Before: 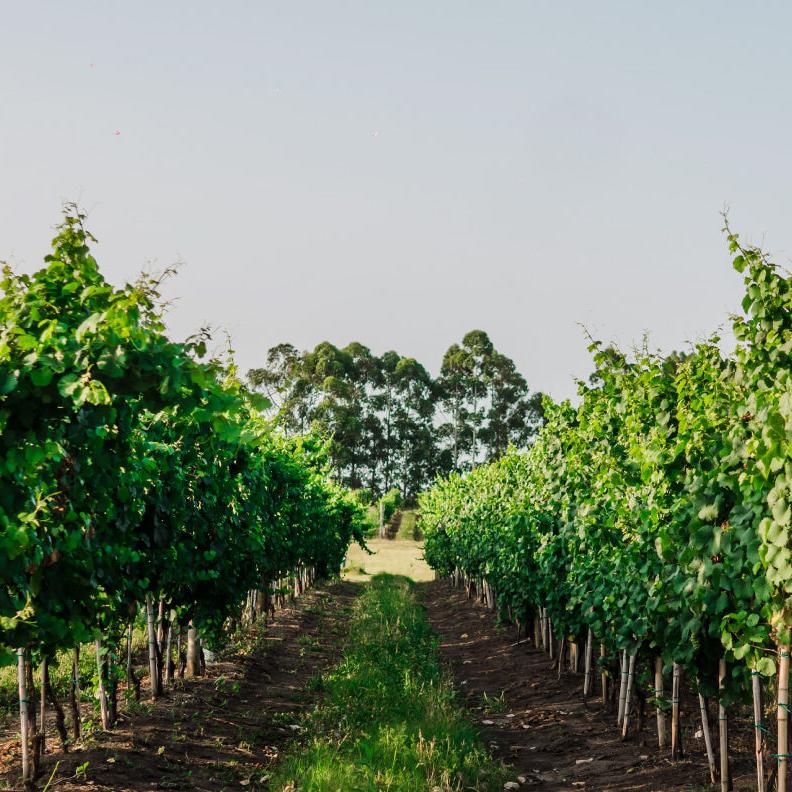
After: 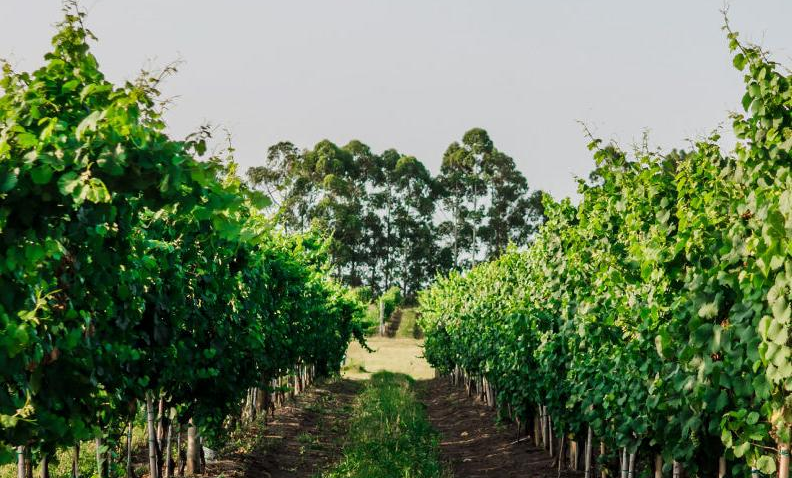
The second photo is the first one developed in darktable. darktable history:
crop and rotate: top 25.564%, bottom 13.987%
local contrast: mode bilateral grid, contrast 10, coarseness 25, detail 110%, midtone range 0.2
